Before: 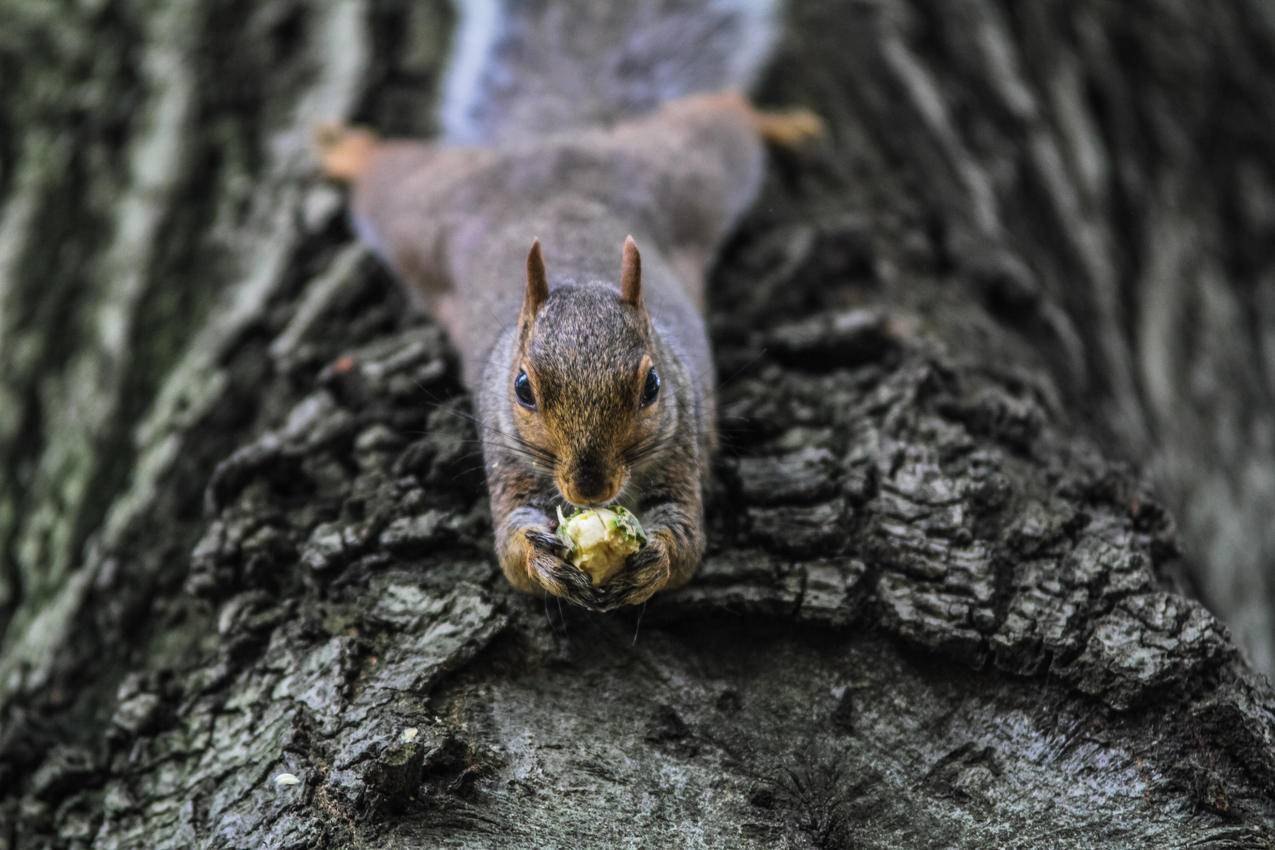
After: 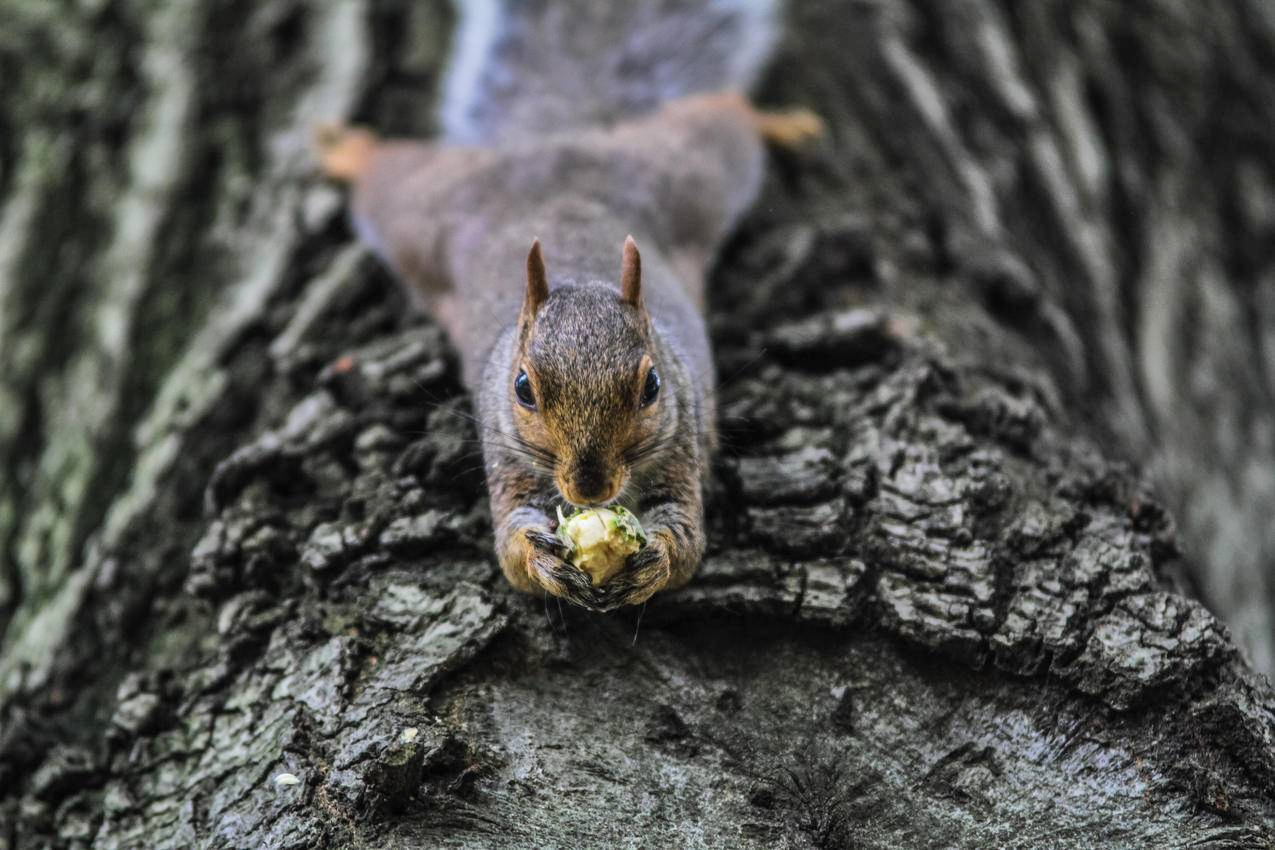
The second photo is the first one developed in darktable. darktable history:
shadows and highlights: shadows 48.9, highlights -41.59, highlights color adjustment 42.76%, soften with gaussian
